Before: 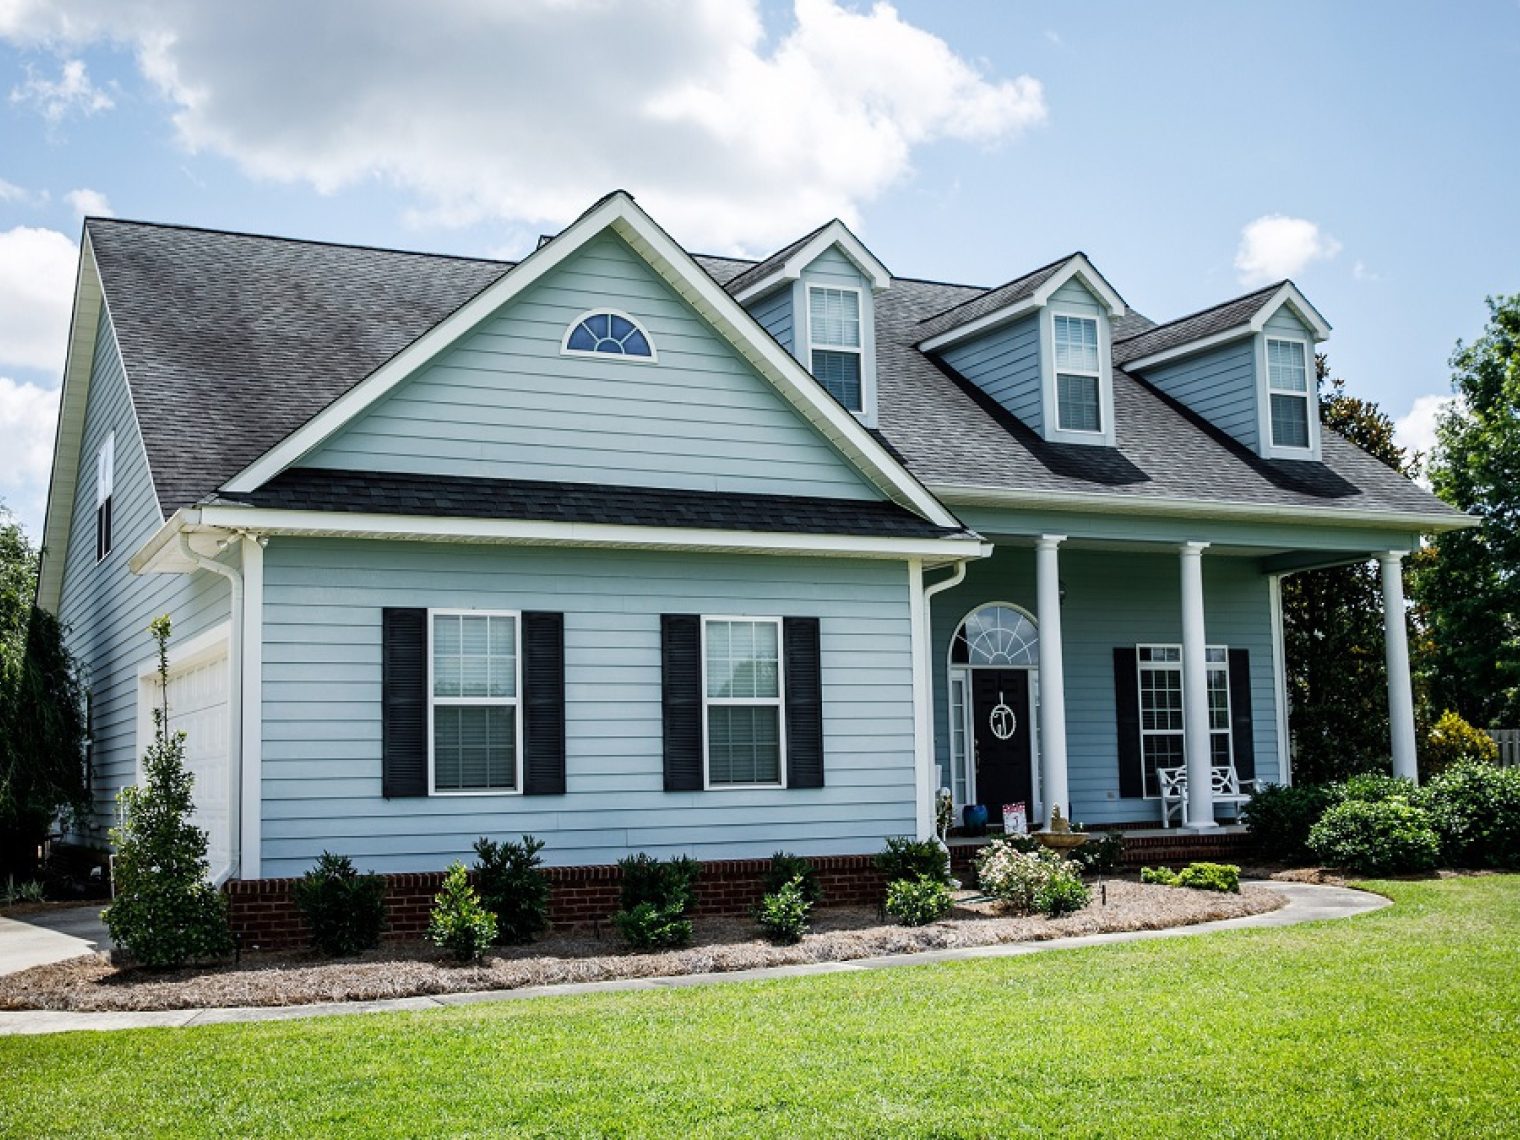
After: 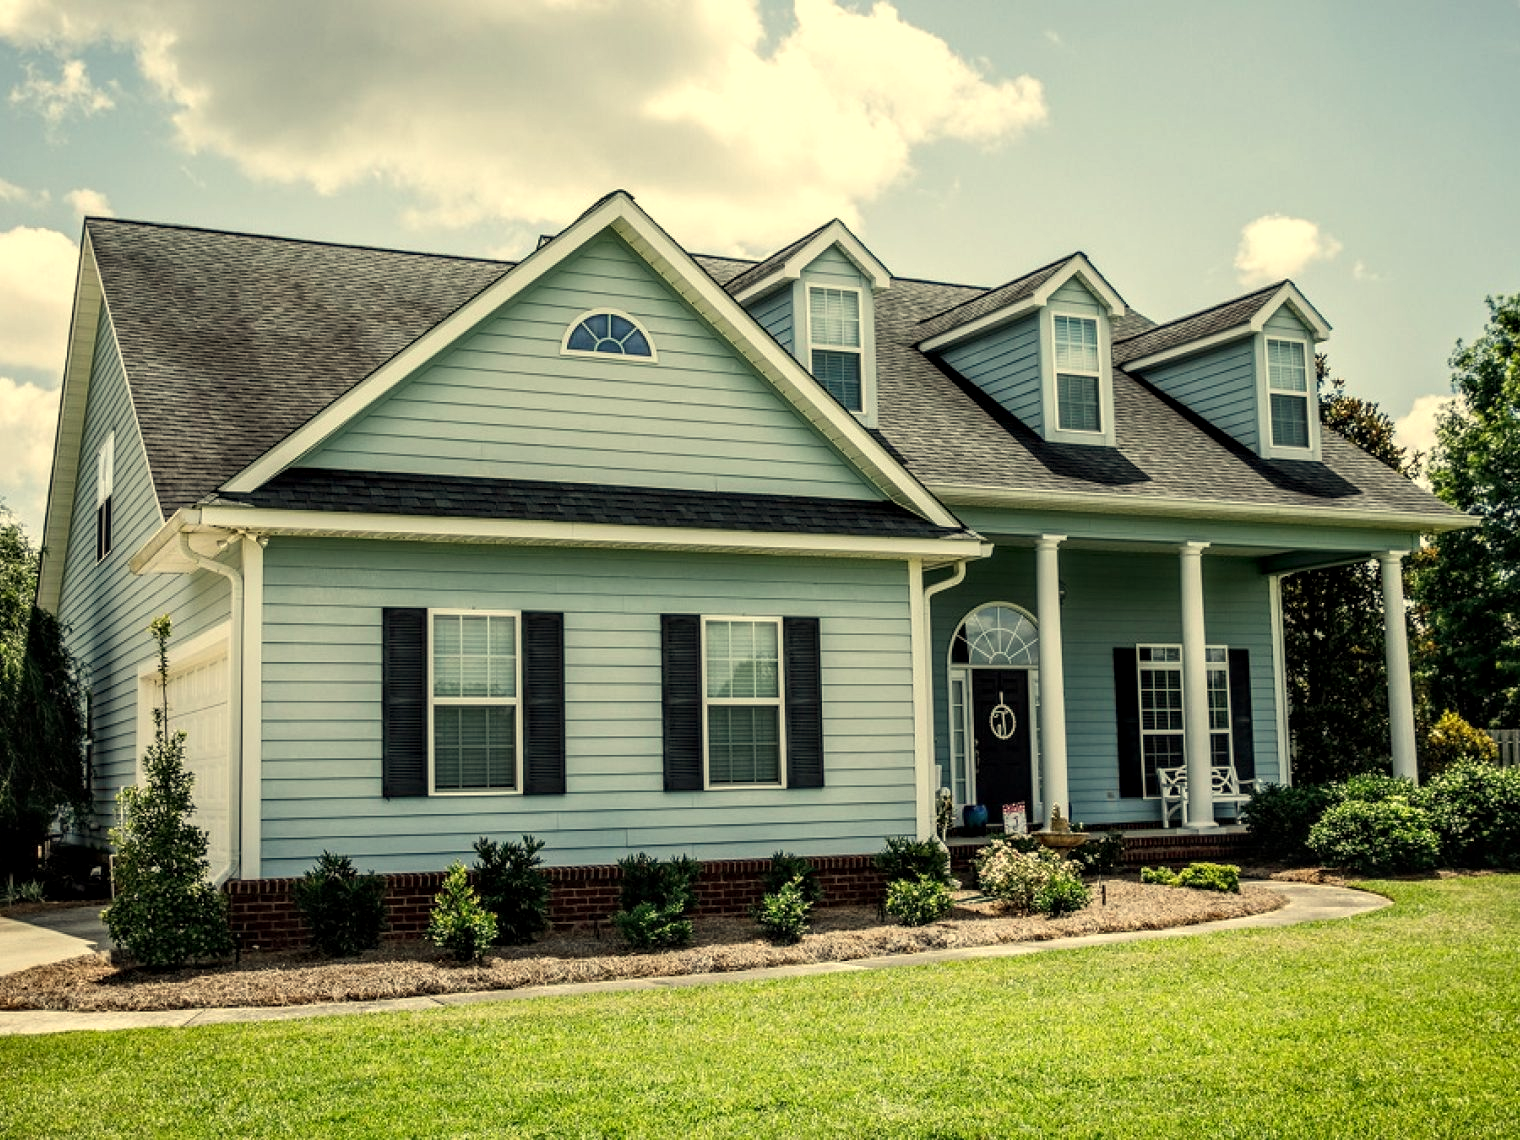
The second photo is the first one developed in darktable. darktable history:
tone equalizer: on, module defaults
local contrast: detail 130%
white balance: red 1.08, blue 0.791
